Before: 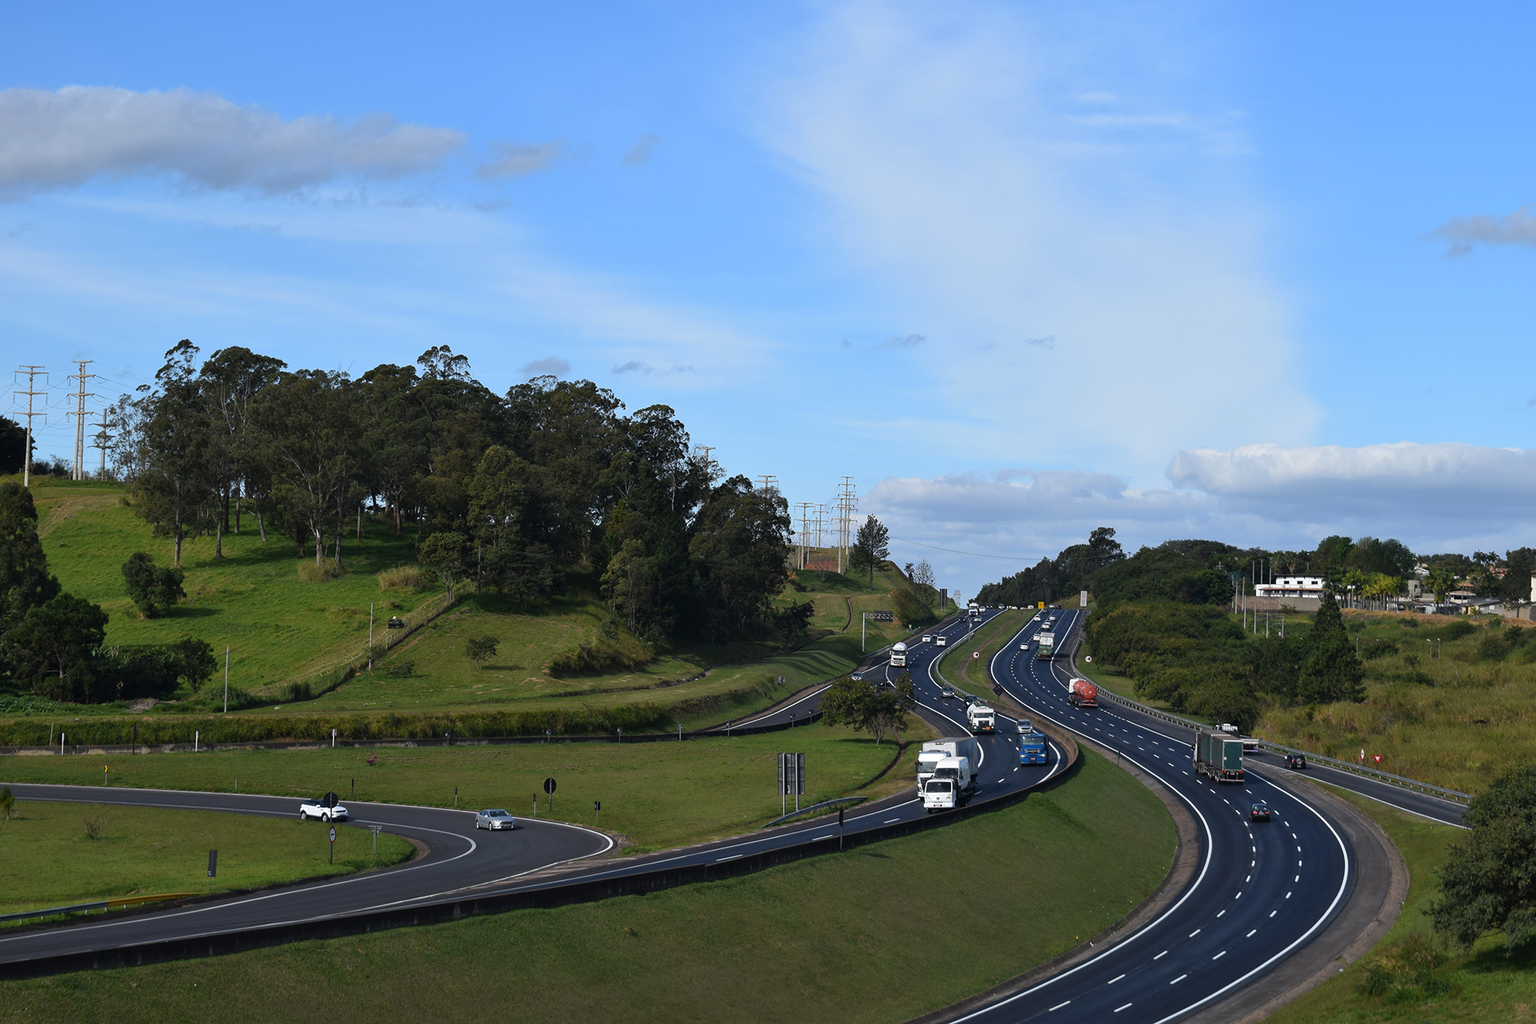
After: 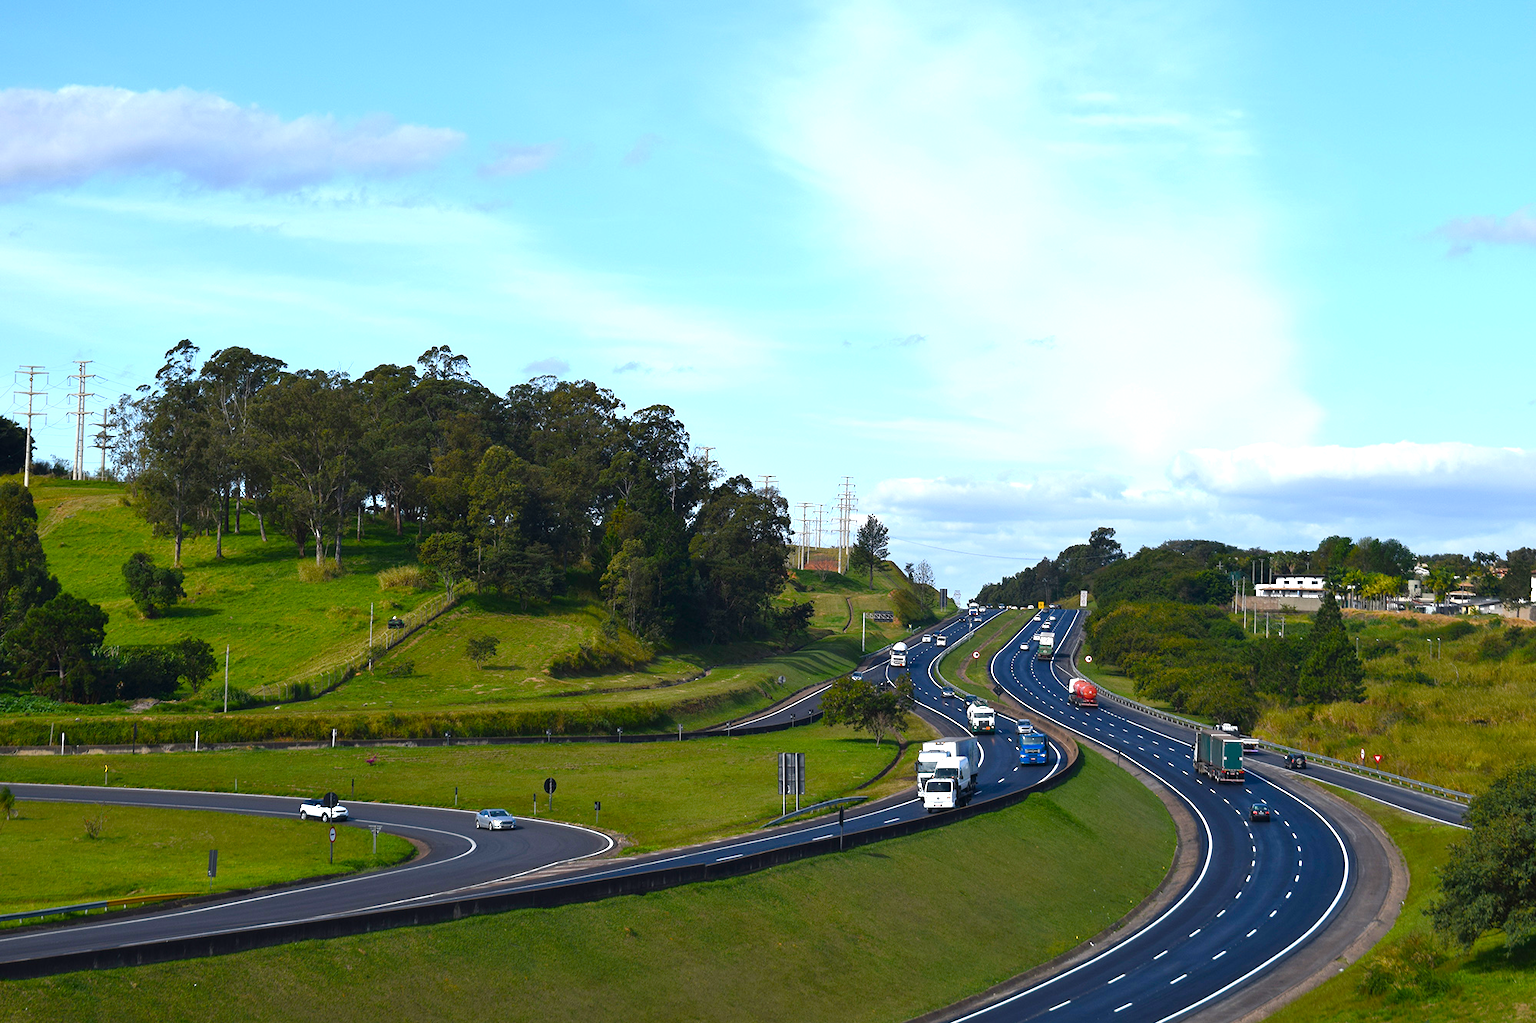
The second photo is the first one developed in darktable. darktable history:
exposure: exposure 0.407 EV, compensate highlight preservation false
color balance rgb: perceptual saturation grading › global saturation 20%, perceptual saturation grading › highlights -49.087%, perceptual saturation grading › shadows 26.082%, perceptual brilliance grading › global brilliance 12.366%, global vibrance 34.383%
